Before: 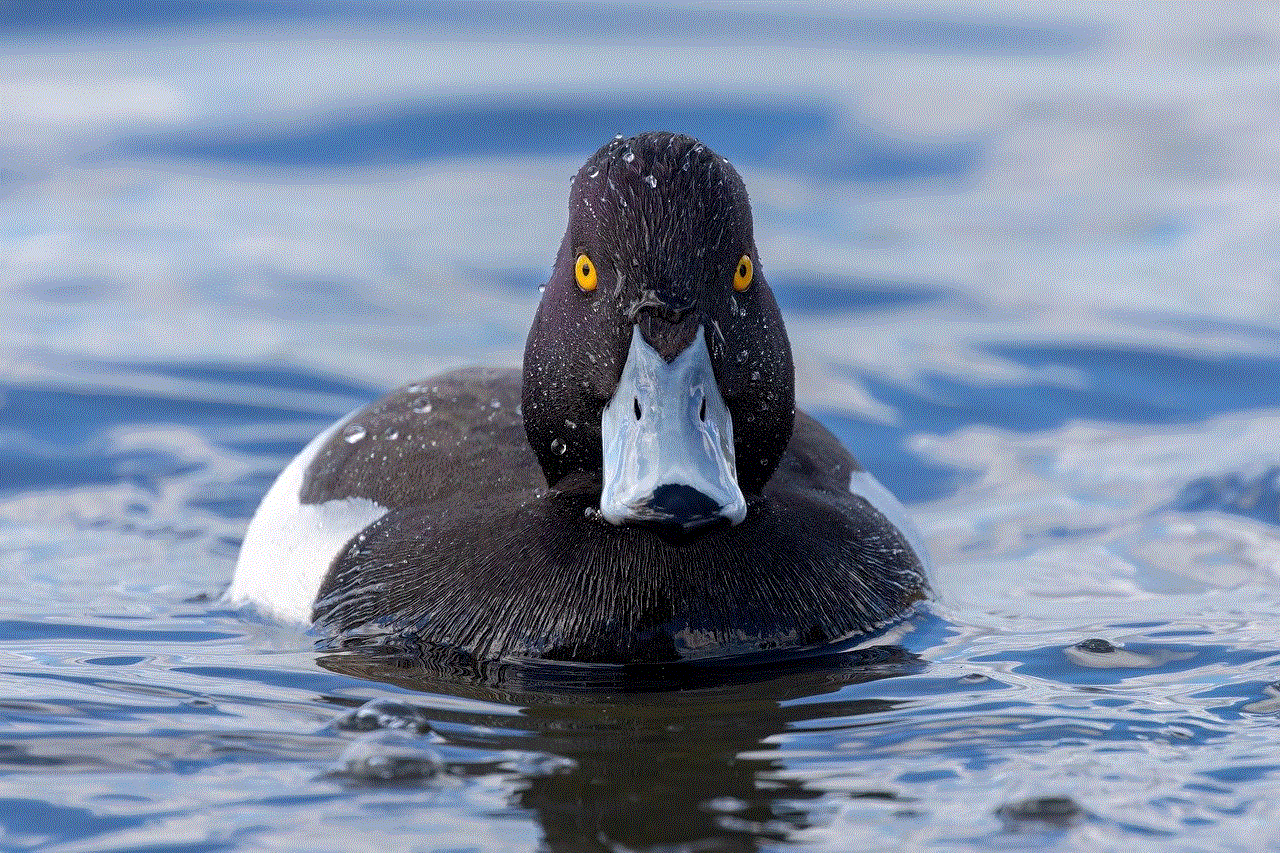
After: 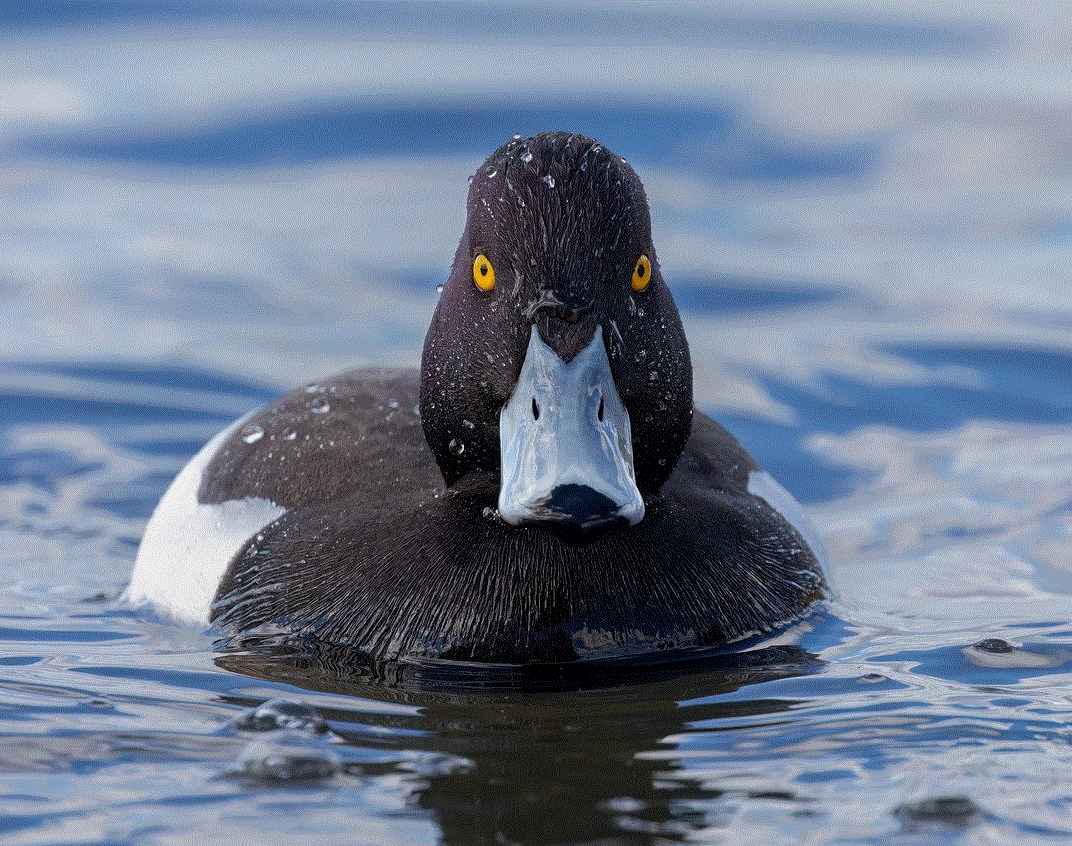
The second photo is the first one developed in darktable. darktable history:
crop: left 8.026%, right 7.374%
exposure: exposure -0.21 EV, compensate highlight preservation false
